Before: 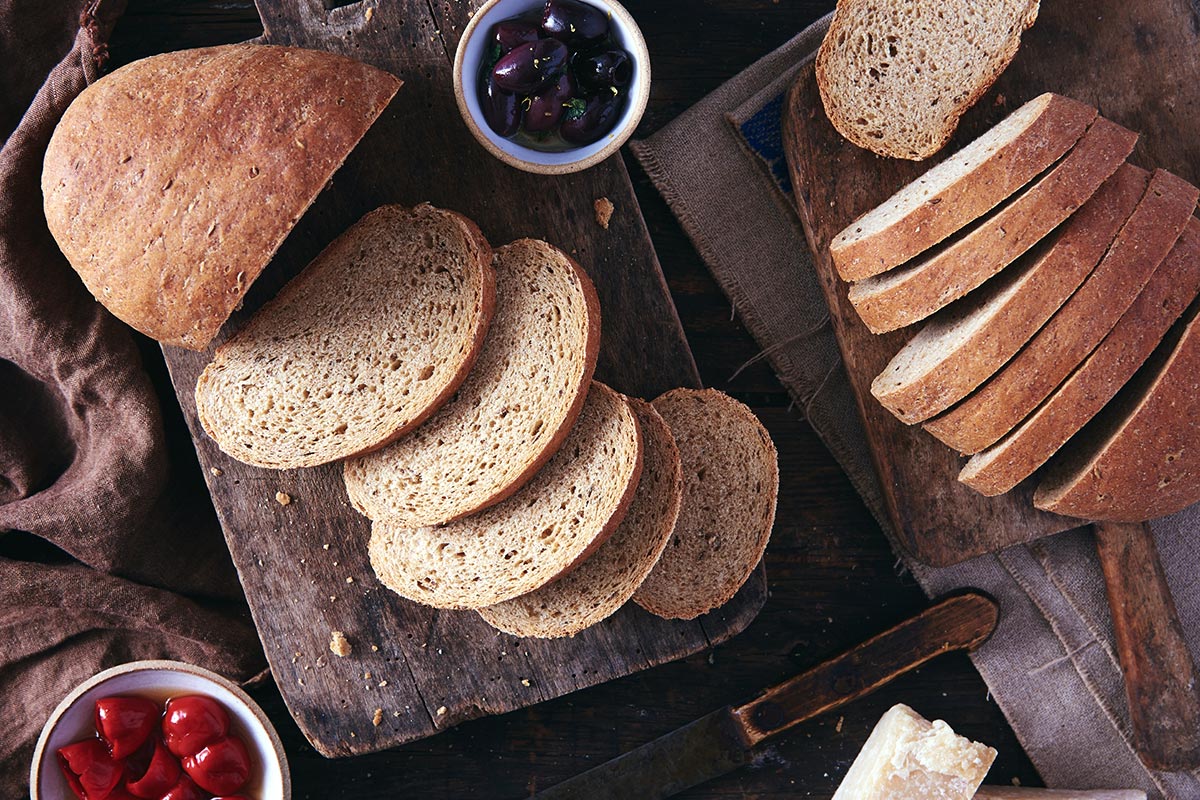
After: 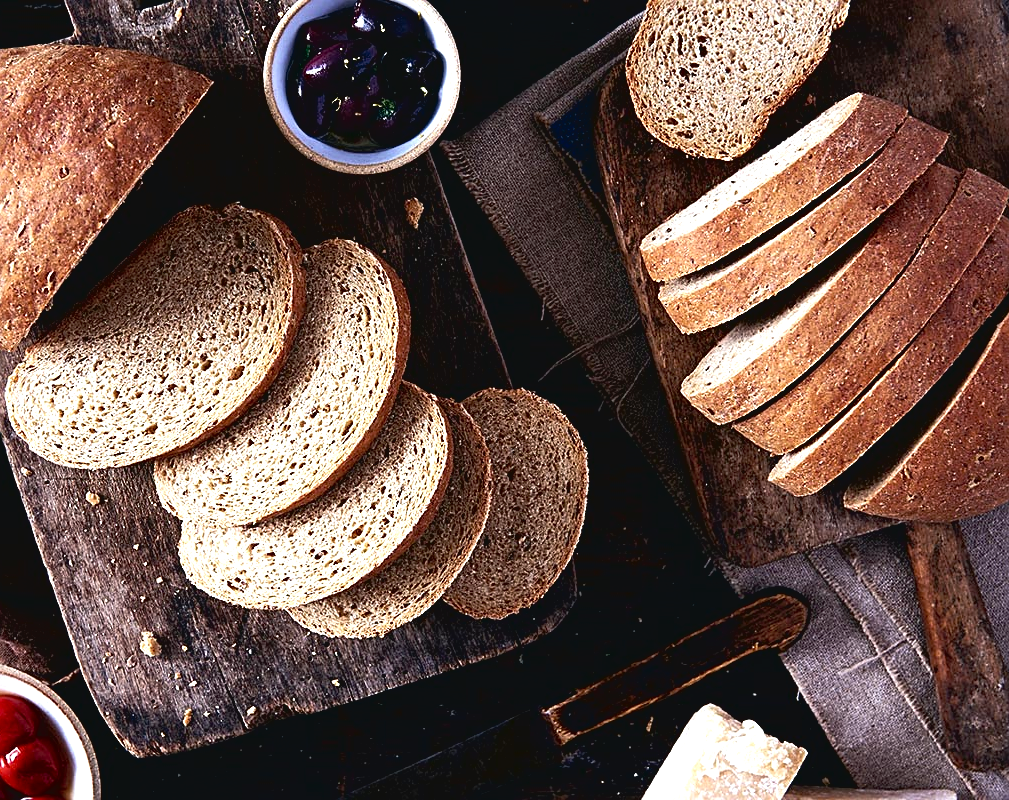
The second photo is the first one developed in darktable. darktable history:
crop: left 15.864%
tone equalizer: -8 EV -0.767 EV, -7 EV -0.666 EV, -6 EV -0.59 EV, -5 EV -0.406 EV, -3 EV 0.379 EV, -2 EV 0.6 EV, -1 EV 0.675 EV, +0 EV 0.729 EV, edges refinement/feathering 500, mask exposure compensation -1.57 EV, preserve details no
exposure: black level correction 0.017, exposure -0.009 EV, compensate highlight preservation false
sharpen: on, module defaults
tone curve: curves: ch0 [(0, 0.042) (0.129, 0.18) (0.501, 0.497) (1, 1)], color space Lab, independent channels, preserve colors none
shadows and highlights: shadows 13.31, white point adjustment 1.13, highlights -2.02, soften with gaussian
